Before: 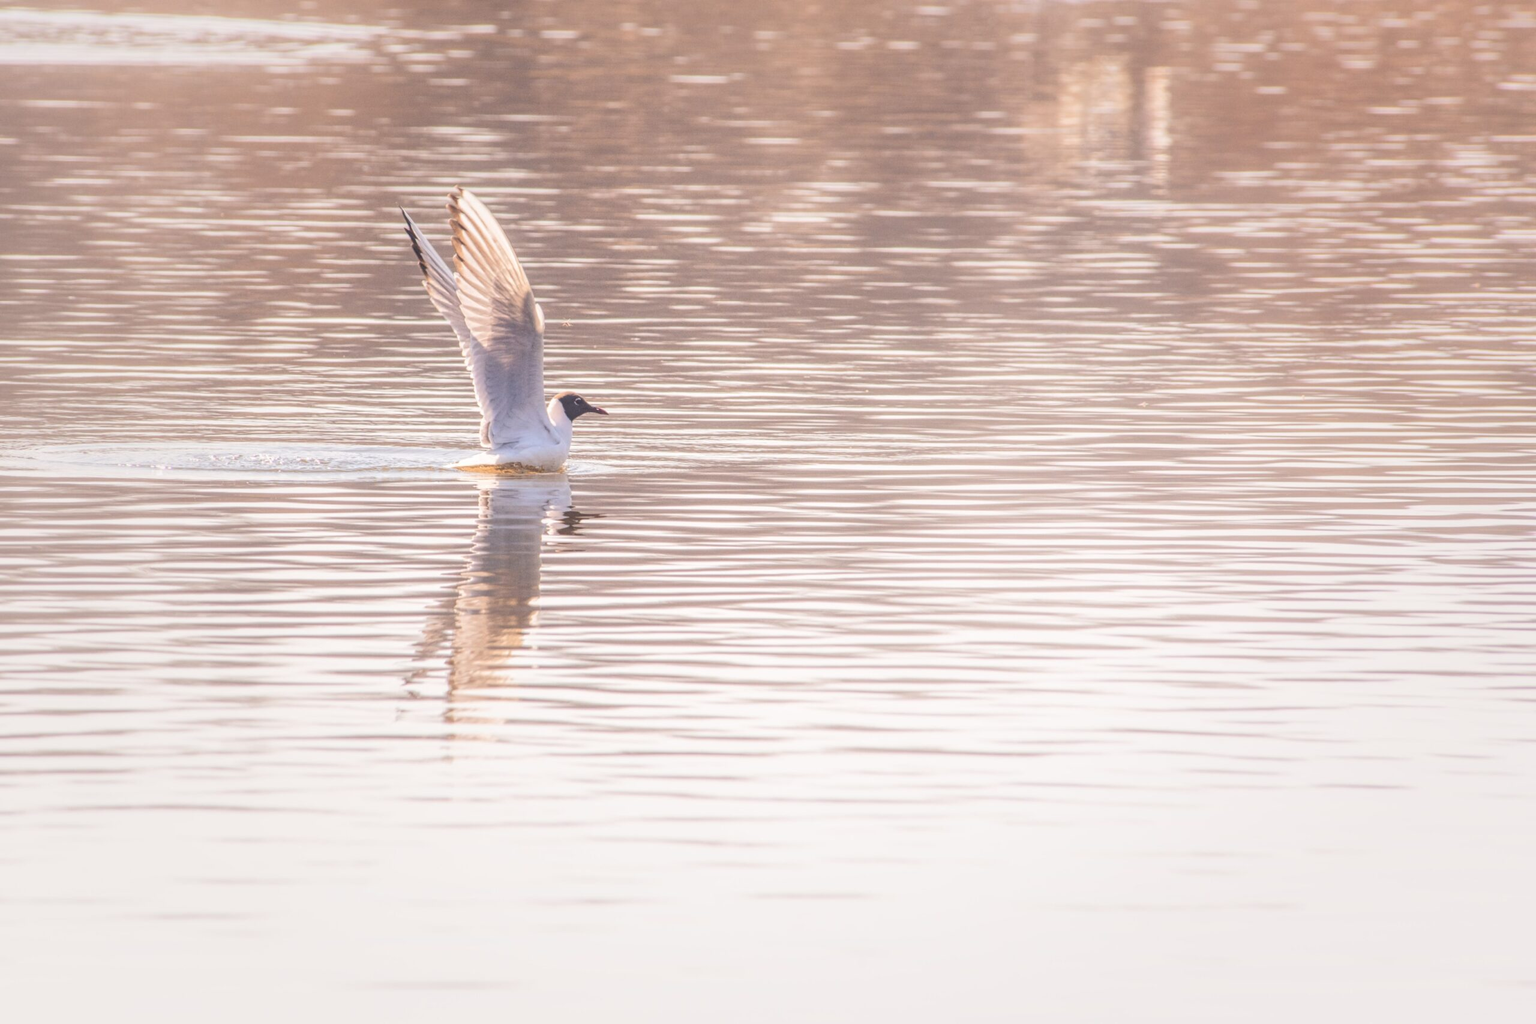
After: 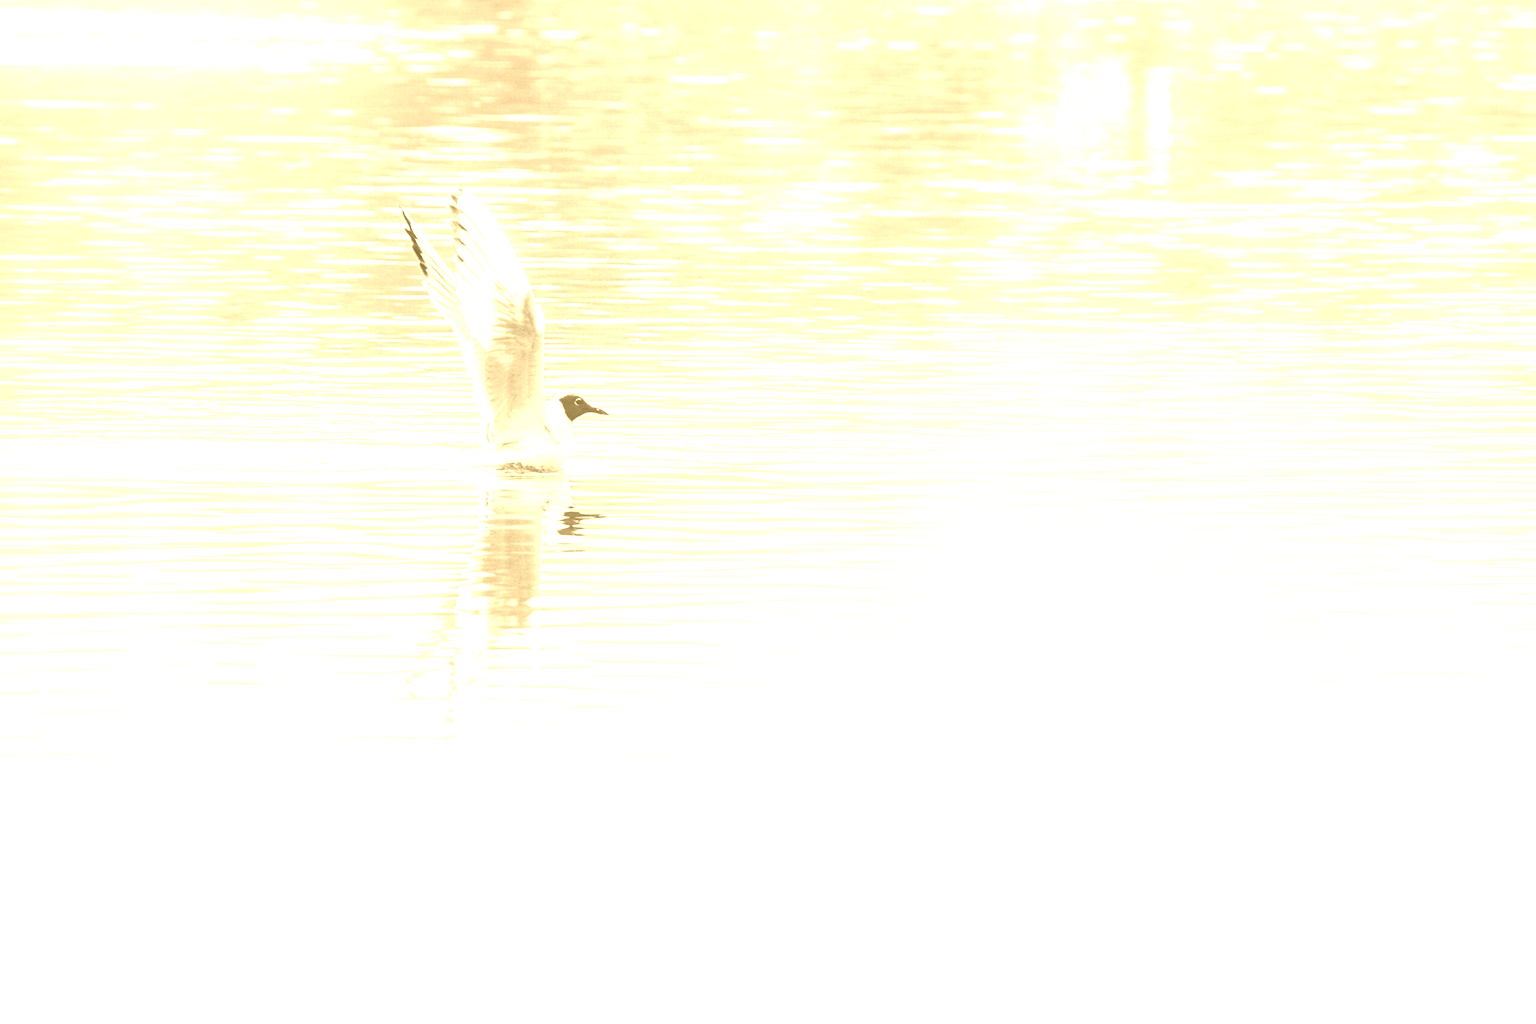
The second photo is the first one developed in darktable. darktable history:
colorize: hue 36°, source mix 100%
tone equalizer: -8 EV -0.75 EV, -7 EV -0.7 EV, -6 EV -0.6 EV, -5 EV -0.4 EV, -3 EV 0.4 EV, -2 EV 0.6 EV, -1 EV 0.7 EV, +0 EV 0.75 EV, edges refinement/feathering 500, mask exposure compensation -1.57 EV, preserve details no
